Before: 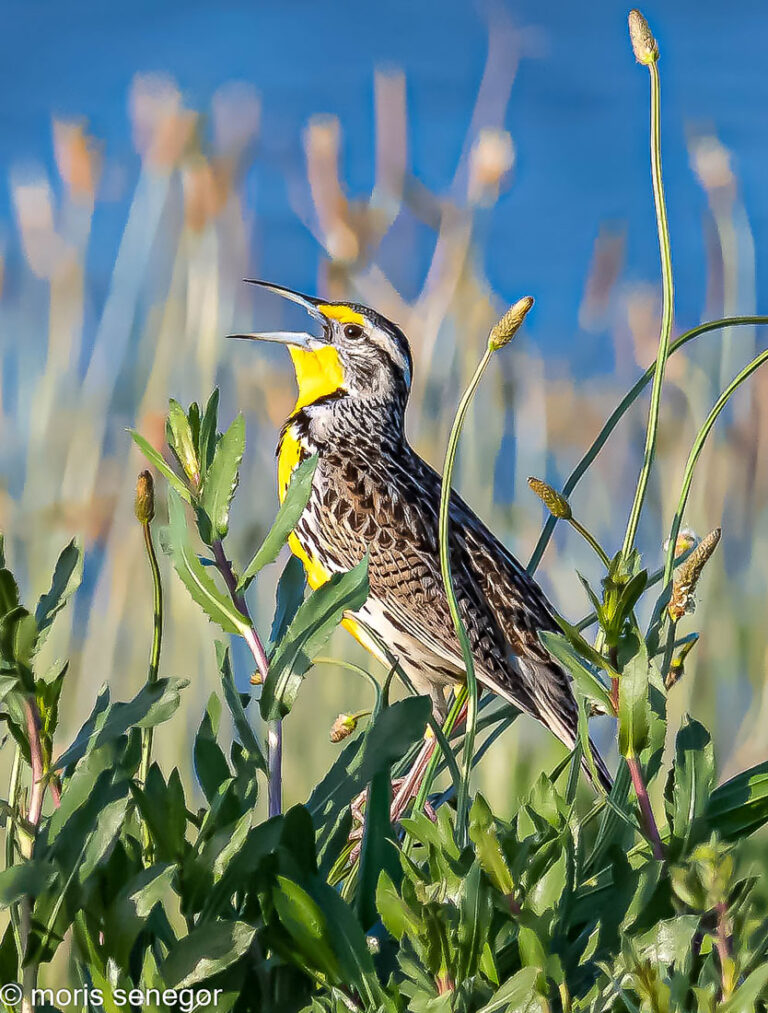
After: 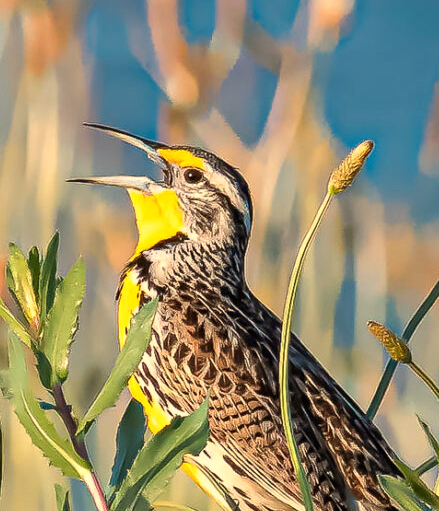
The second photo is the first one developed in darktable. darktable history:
white balance: red 1.138, green 0.996, blue 0.812
crop: left 20.932%, top 15.471%, right 21.848%, bottom 34.081%
tone equalizer: on, module defaults
